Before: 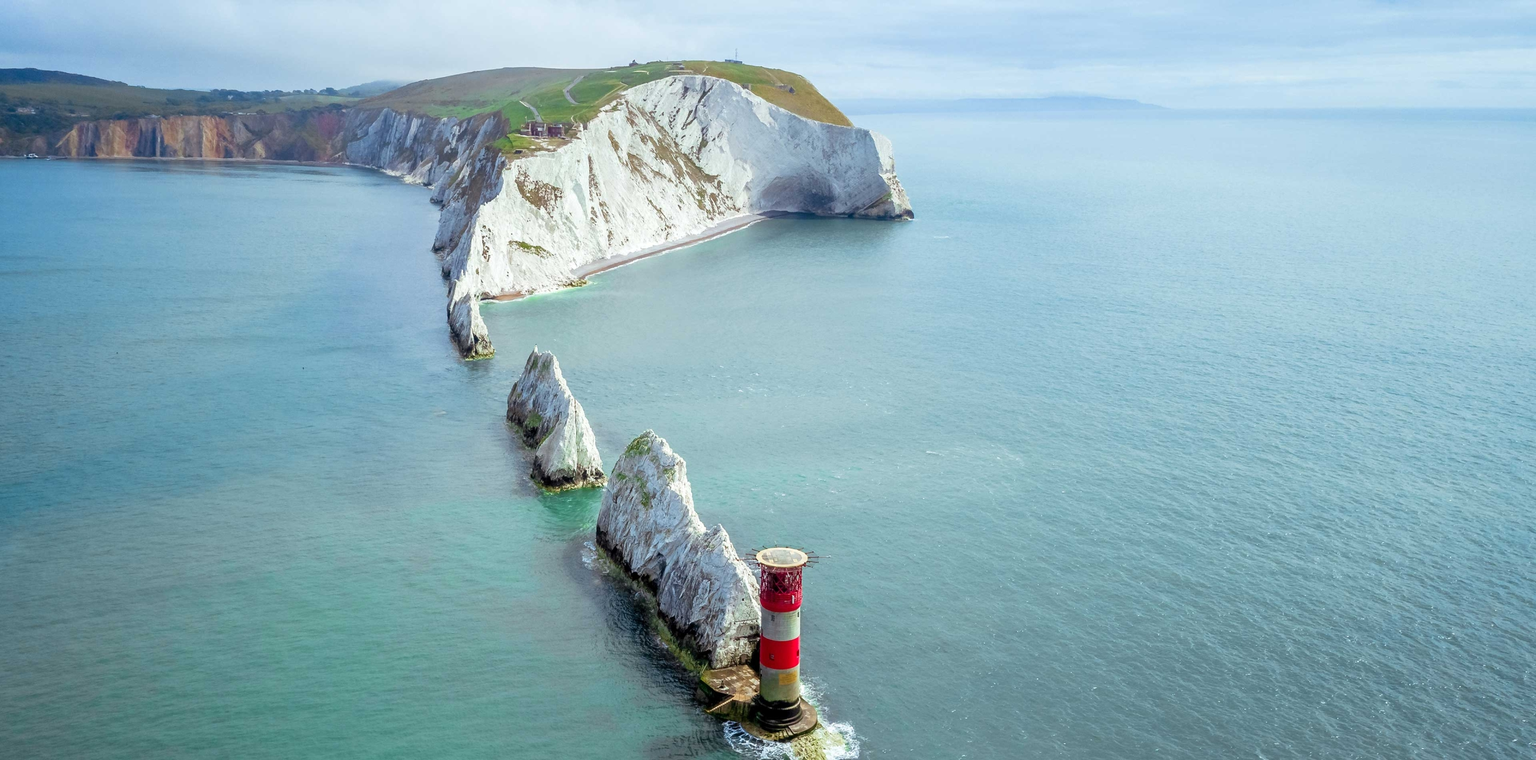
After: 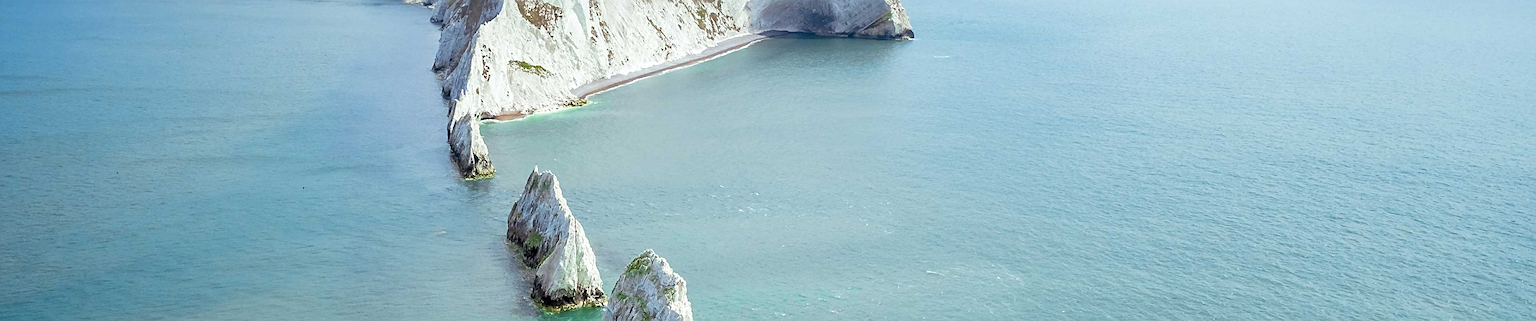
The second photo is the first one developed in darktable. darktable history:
sharpen: on, module defaults
crop and rotate: top 23.829%, bottom 33.941%
